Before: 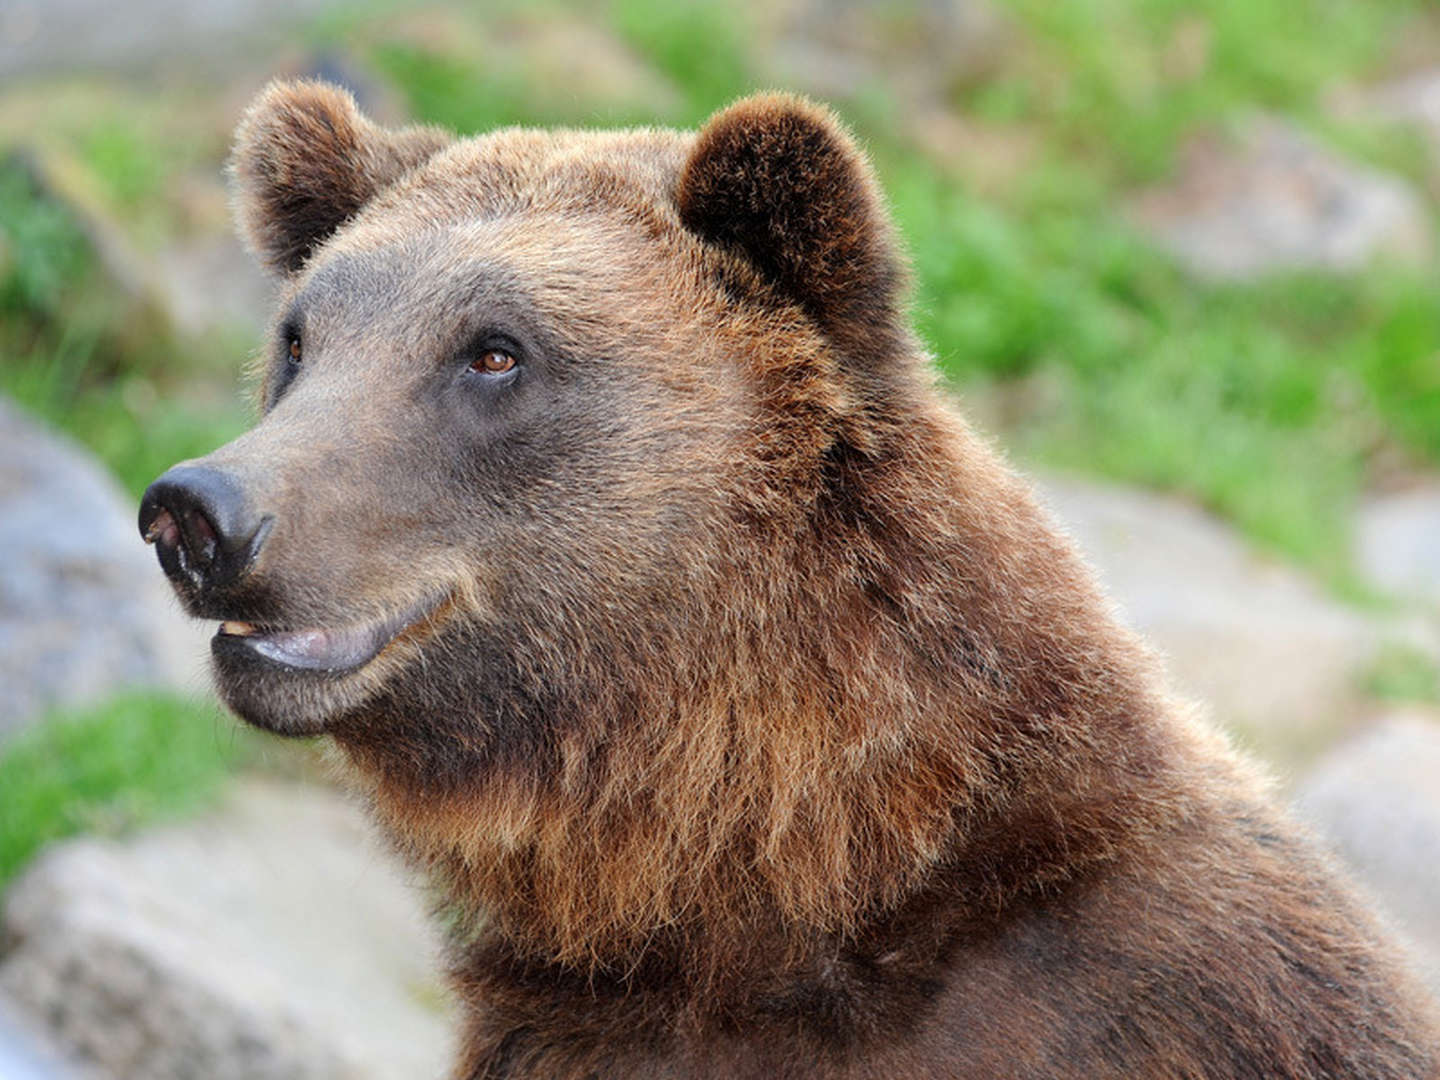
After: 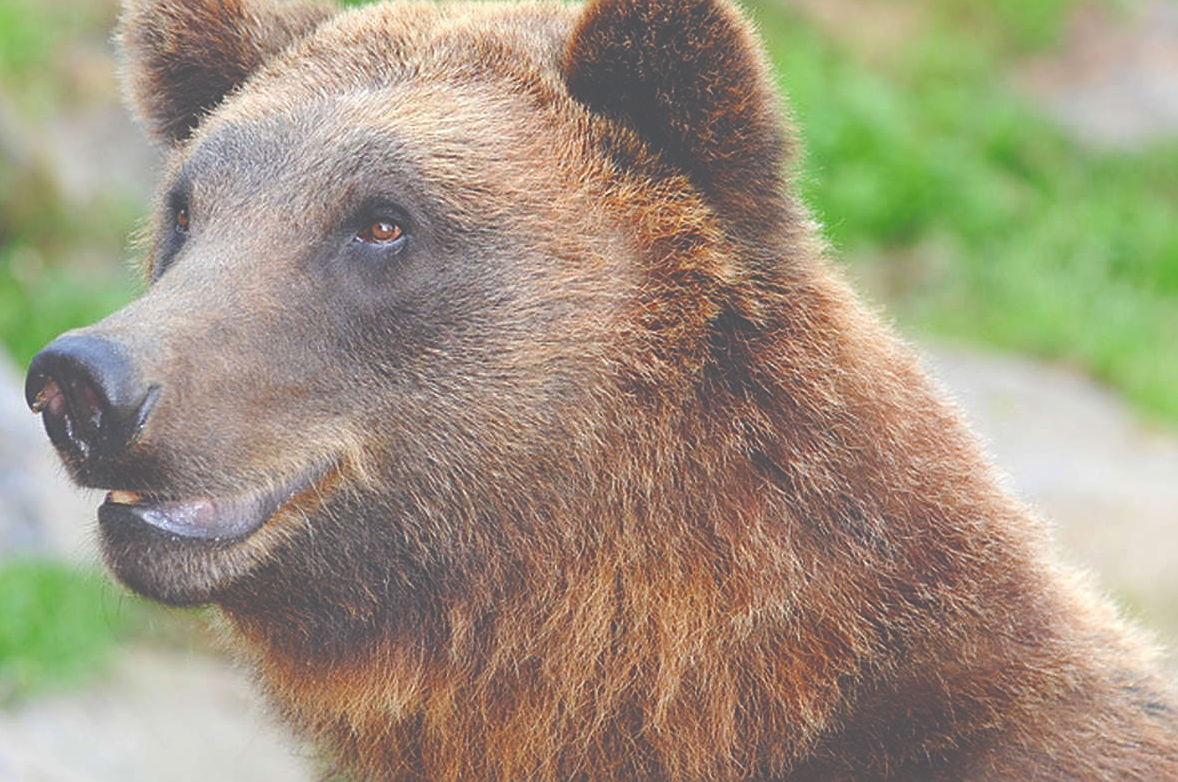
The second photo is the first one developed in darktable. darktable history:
crop: left 7.896%, top 12.132%, right 10.237%, bottom 15.44%
color balance rgb: shadows lift › chroma 1.823%, shadows lift › hue 262.33°, linear chroma grading › global chroma 0.259%, perceptual saturation grading › global saturation 40.25%, perceptual saturation grading › highlights -25.853%, perceptual saturation grading › mid-tones 34.457%, perceptual saturation grading › shadows 36.157%
exposure: black level correction -0.086, compensate highlight preservation false
sharpen: on, module defaults
